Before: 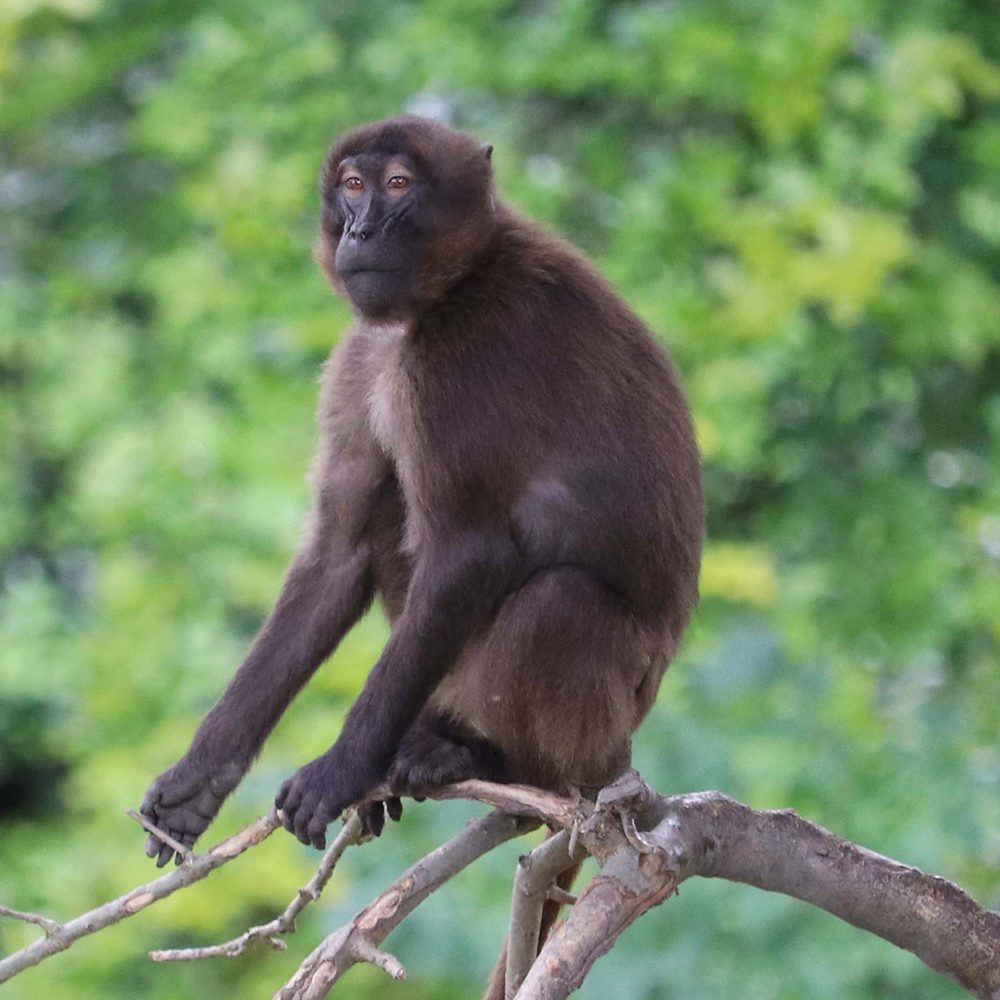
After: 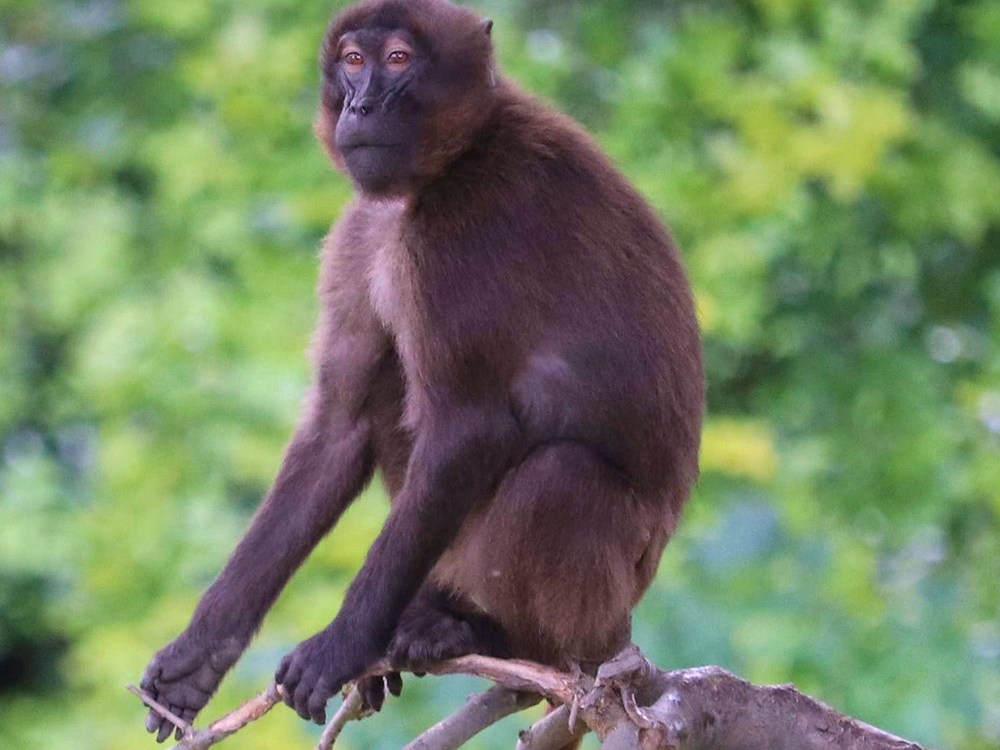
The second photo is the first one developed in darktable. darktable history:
velvia: on, module defaults
crop and rotate: top 12.5%, bottom 12.5%
white balance: red 1.05, blue 1.072
rotate and perspective: crop left 0, crop top 0
